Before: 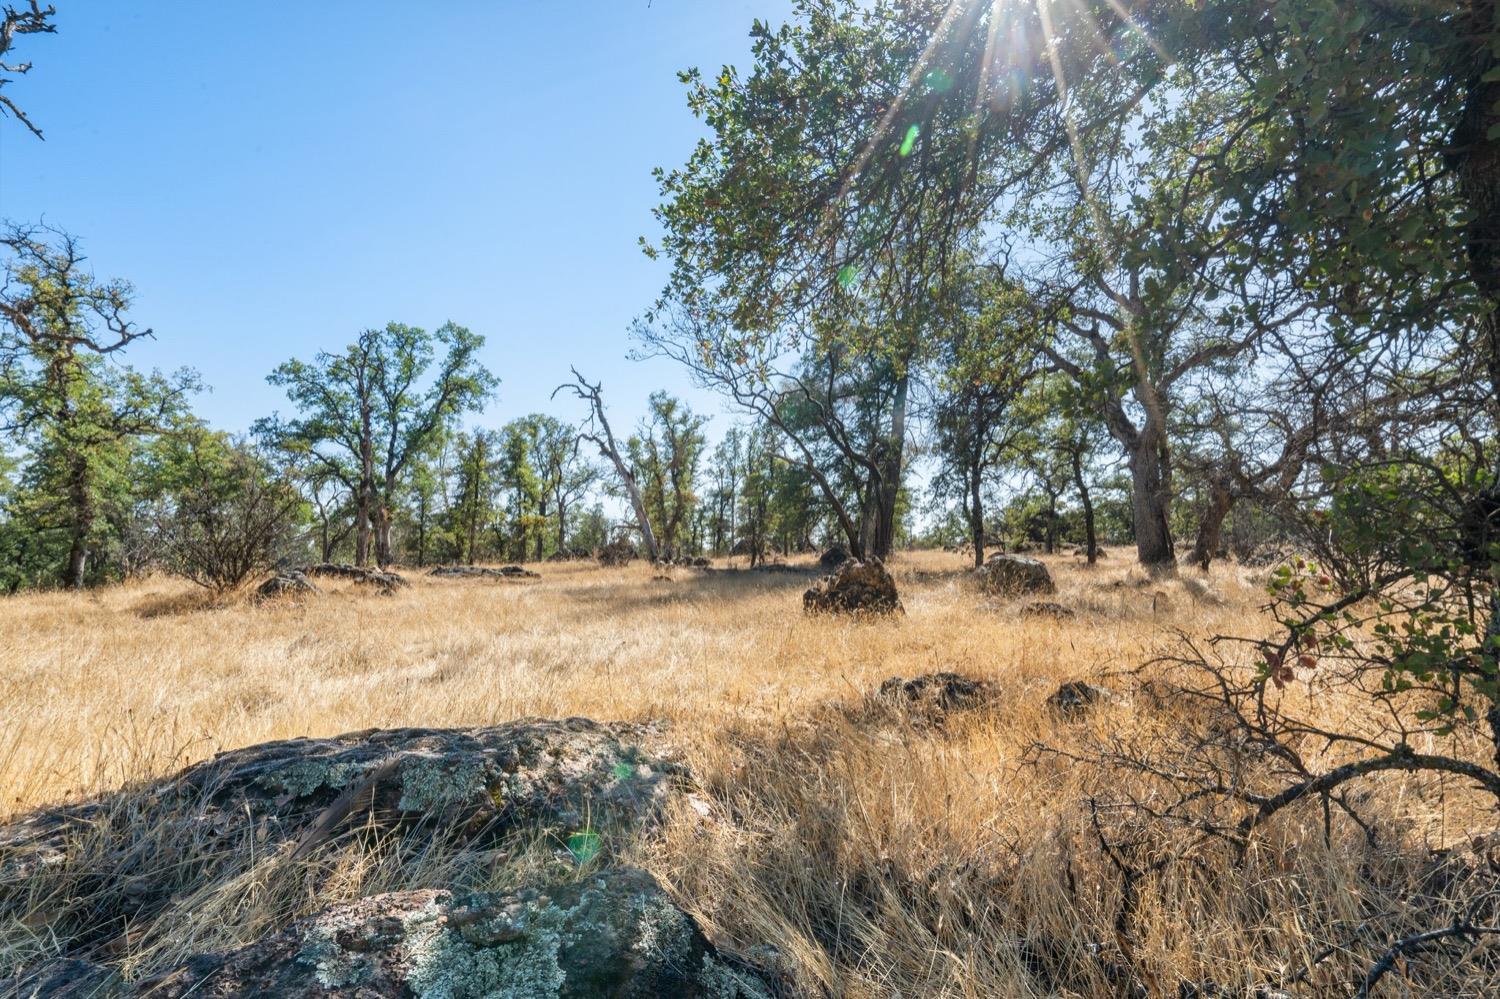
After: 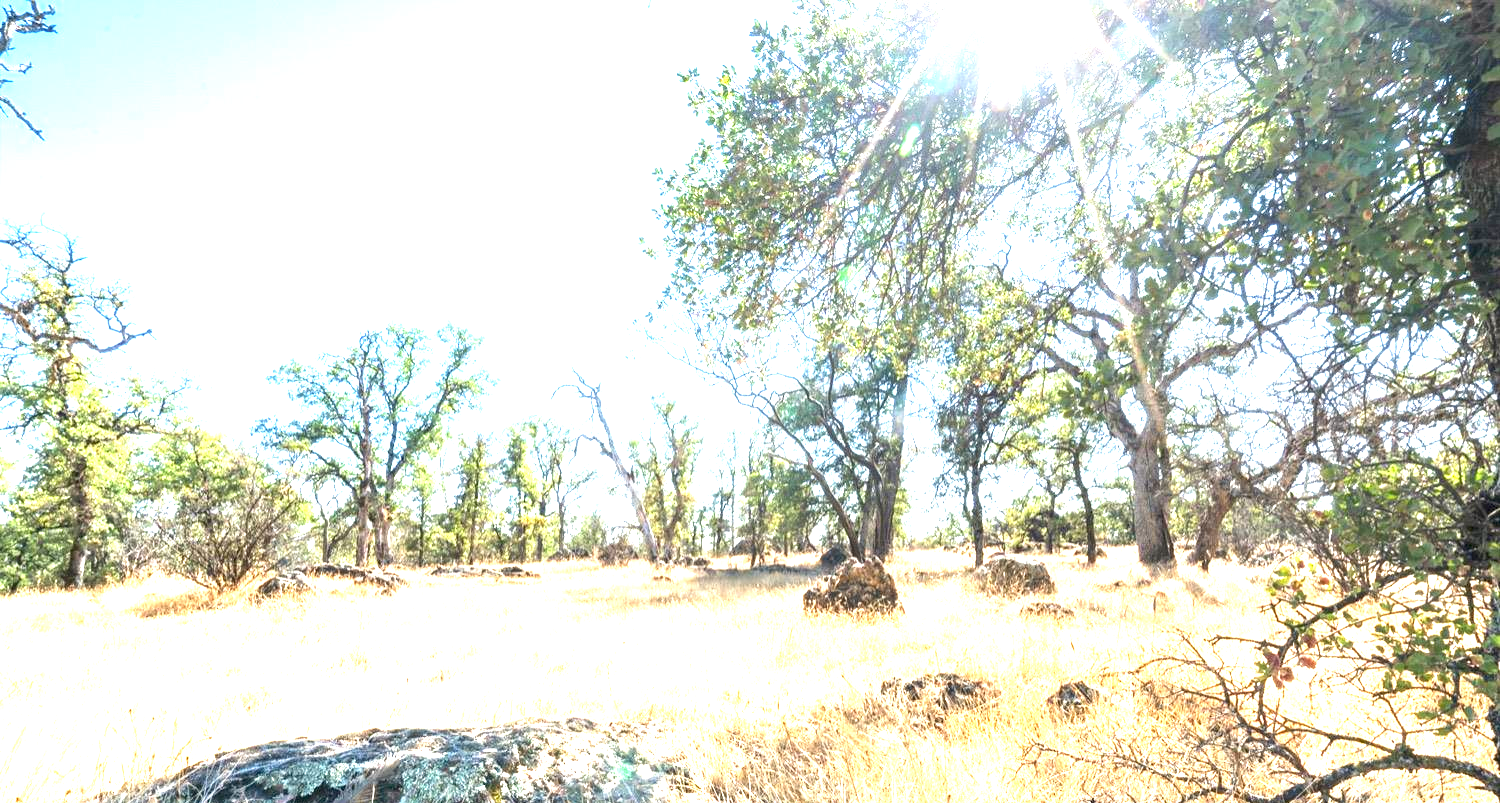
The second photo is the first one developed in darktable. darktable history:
exposure: exposure 2.221 EV, compensate highlight preservation false
crop: bottom 19.614%
color calibration: x 0.342, y 0.355, temperature 5134.22 K
